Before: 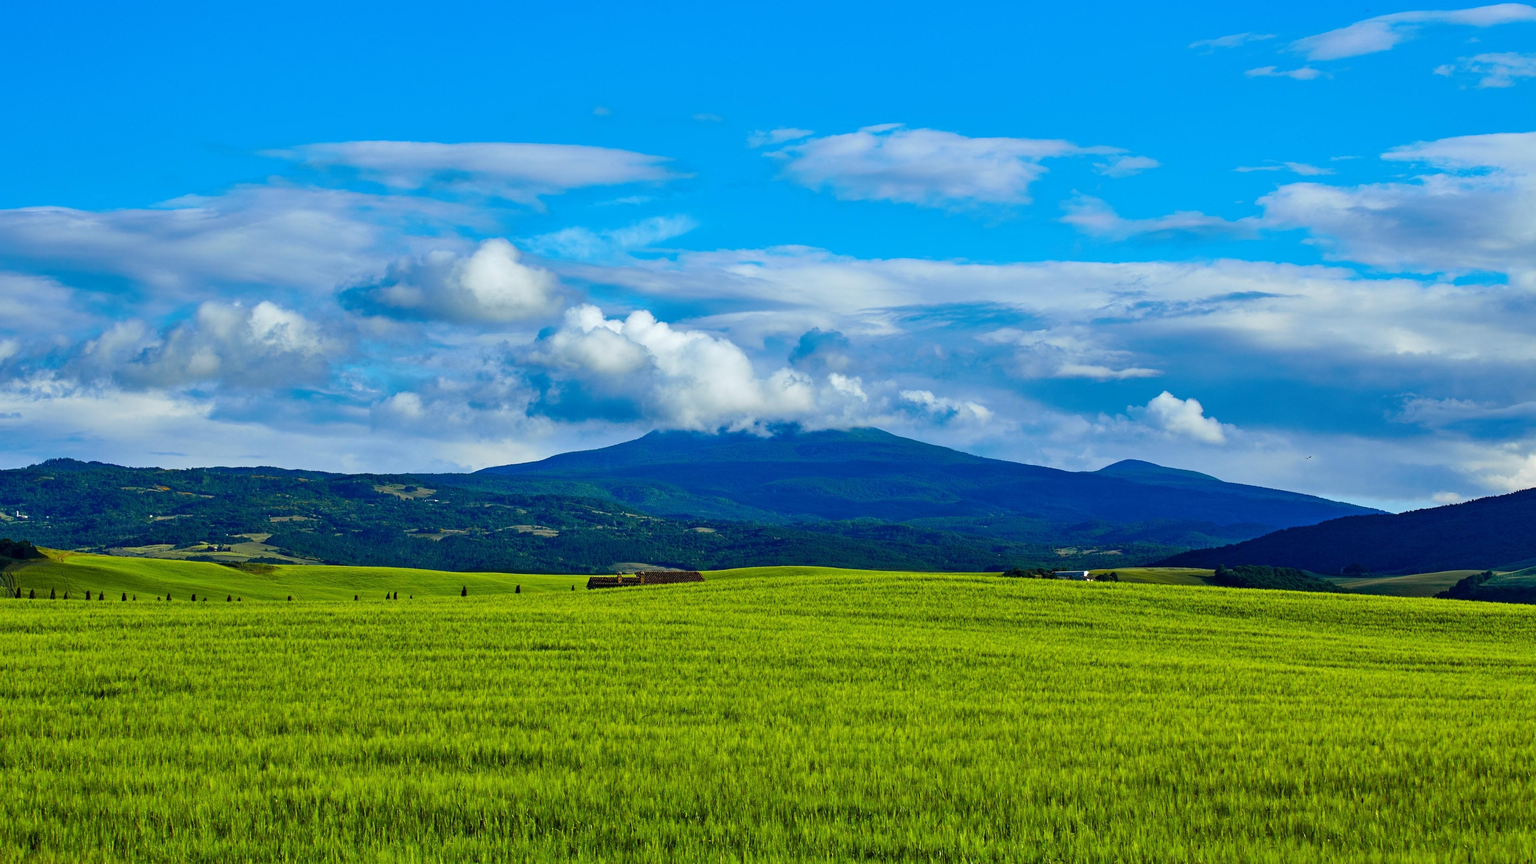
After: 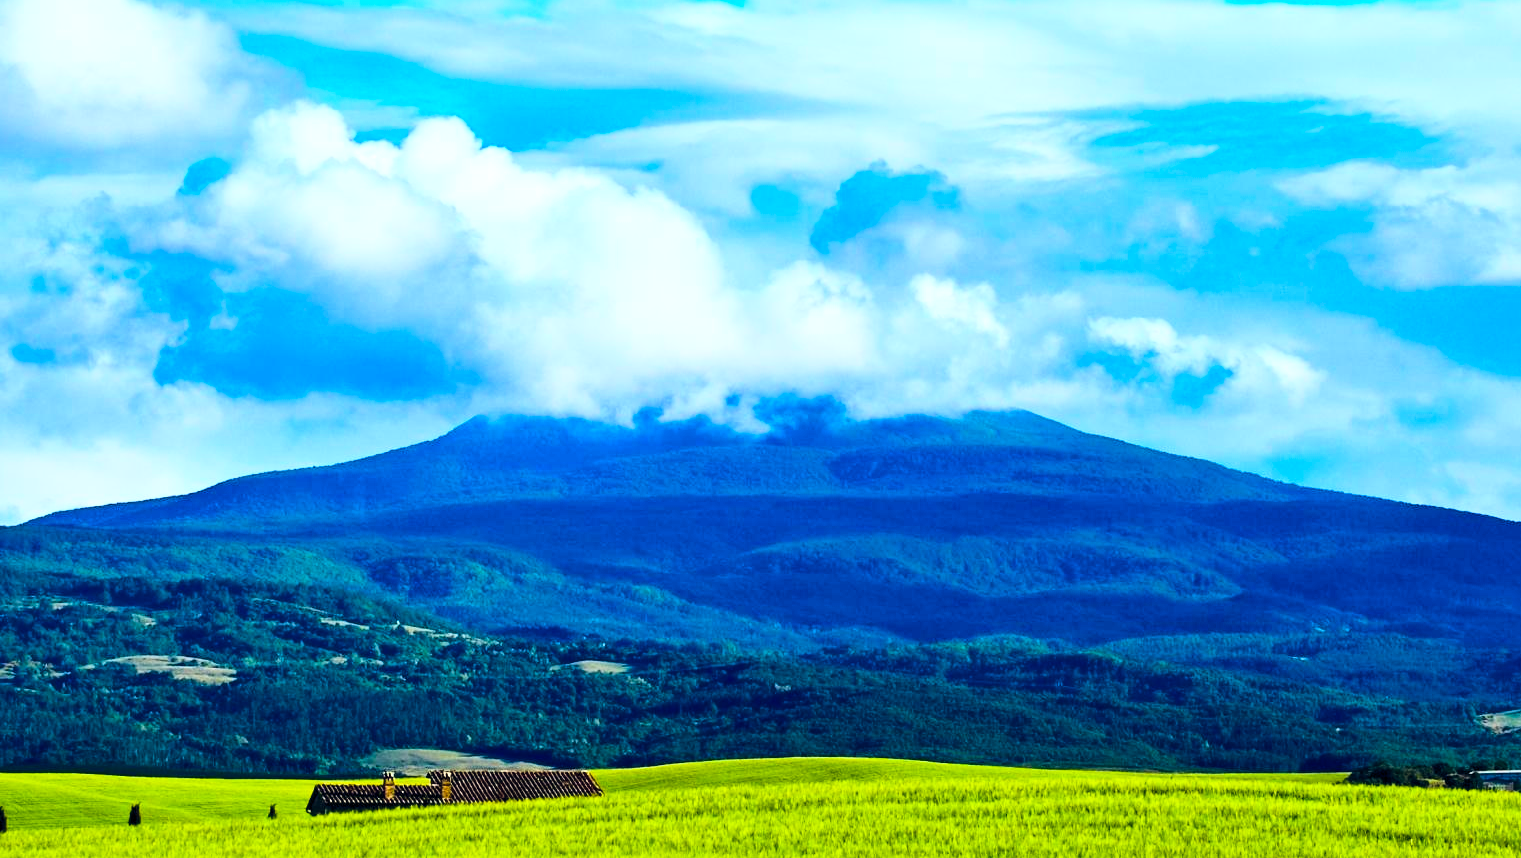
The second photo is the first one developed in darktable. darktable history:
contrast brightness saturation: saturation -0.101
color balance rgb: global offset › chroma 0.067%, global offset › hue 253.06°, perceptual saturation grading › global saturation 39.944%, perceptual brilliance grading › global brilliance 10.099%
crop: left 30.215%, top 30.483%, right 30.151%, bottom 29.773%
base curve: curves: ch0 [(0, 0) (0.028, 0.03) (0.121, 0.232) (0.46, 0.748) (0.859, 0.968) (1, 1)]
